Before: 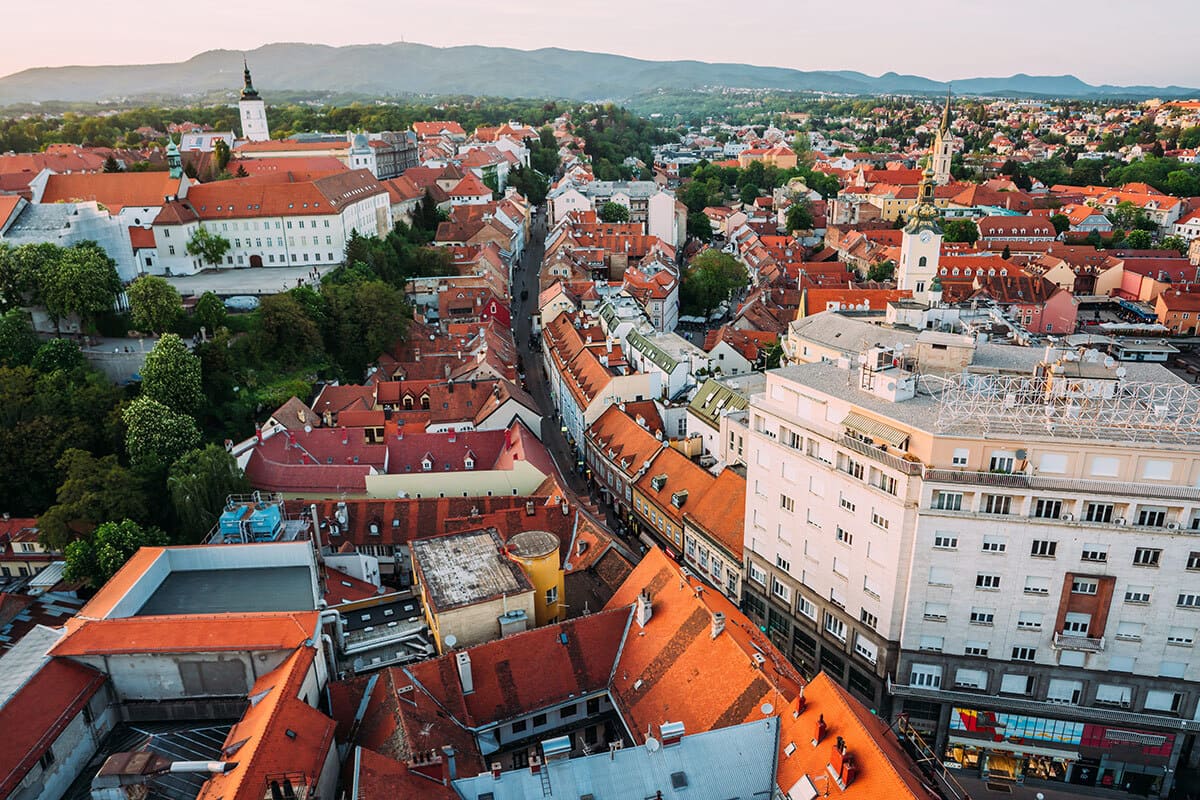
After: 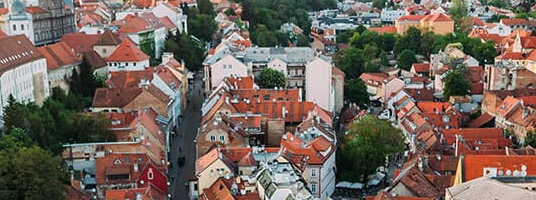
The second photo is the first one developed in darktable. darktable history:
crop: left 28.64%, top 16.832%, right 26.637%, bottom 58.055%
tone equalizer: on, module defaults
